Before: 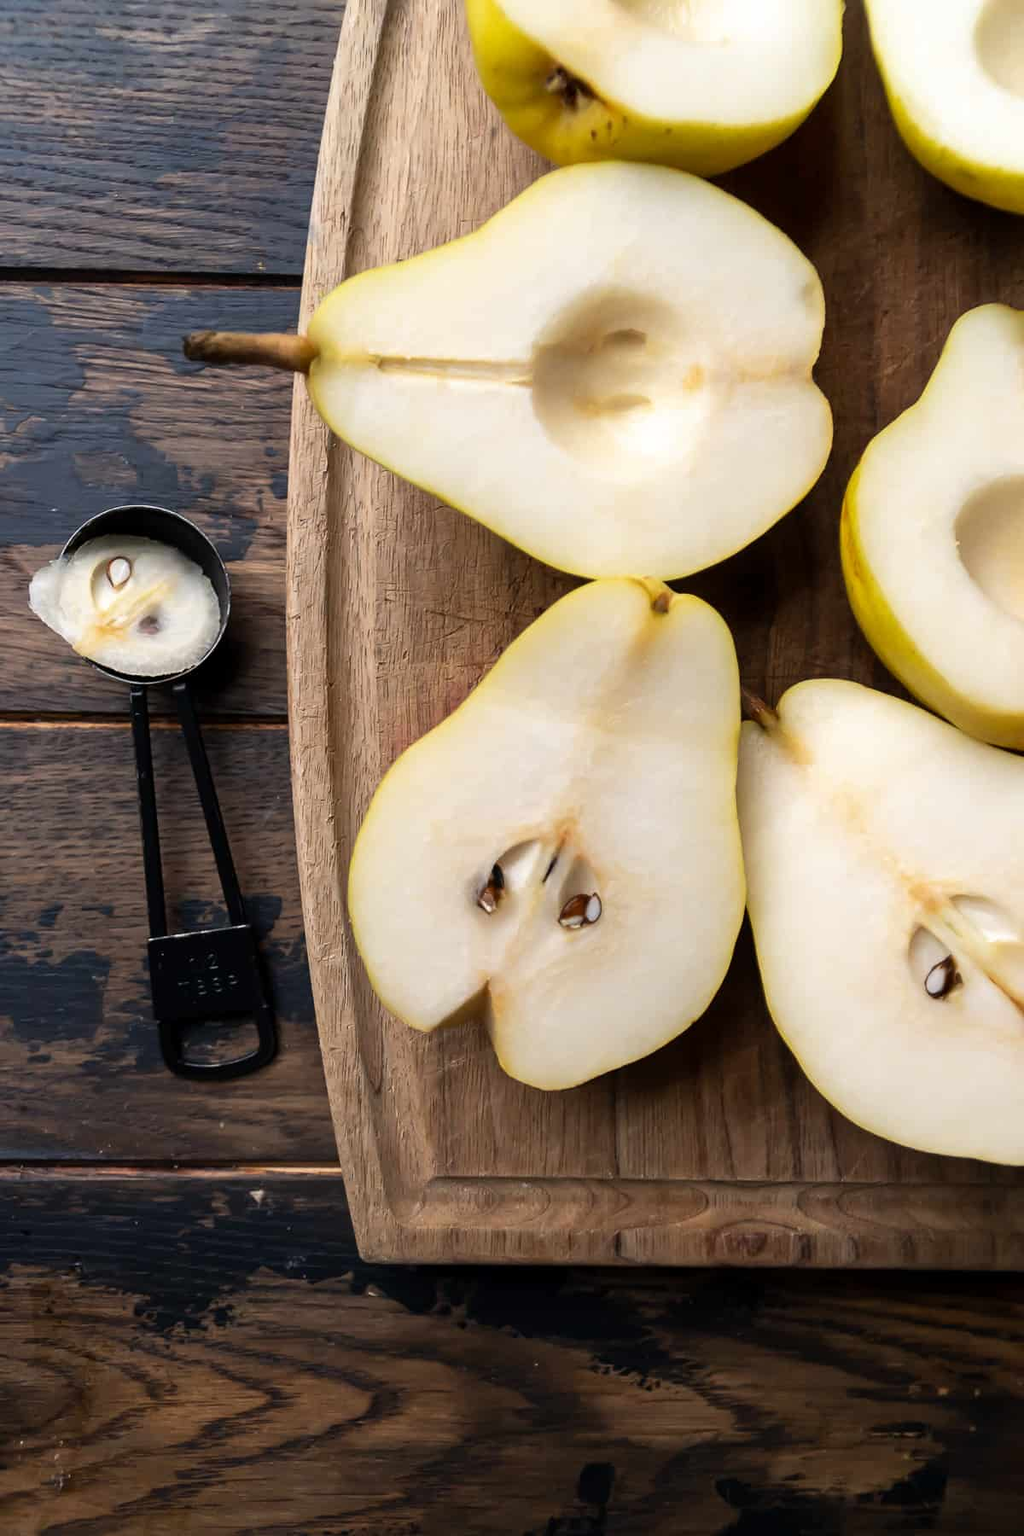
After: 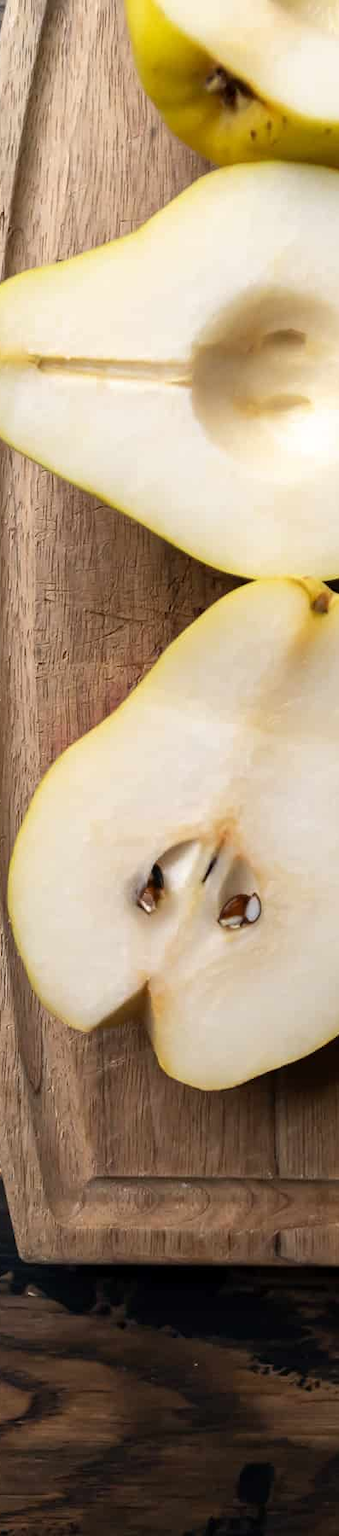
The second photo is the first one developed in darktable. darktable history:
crop: left 33.289%, right 33.524%
